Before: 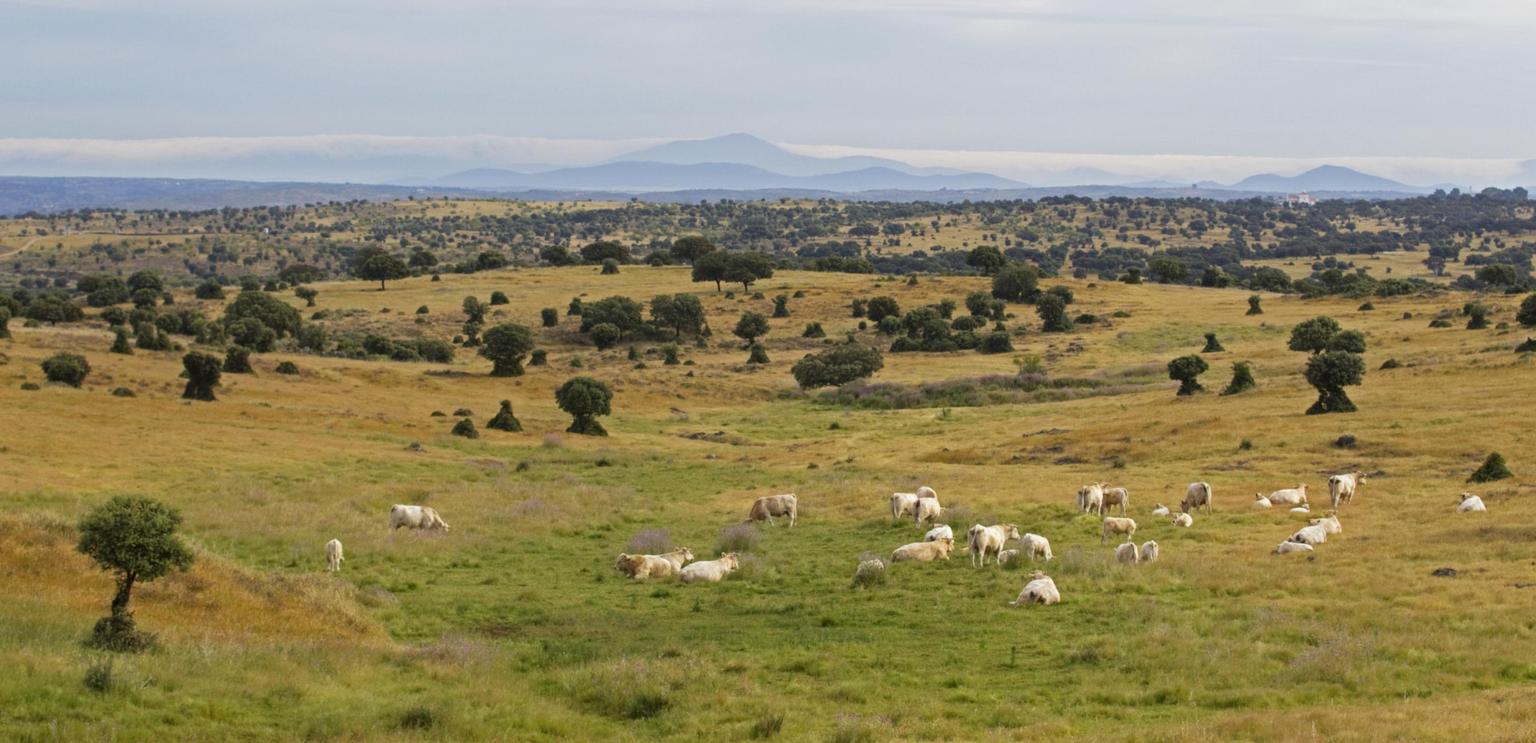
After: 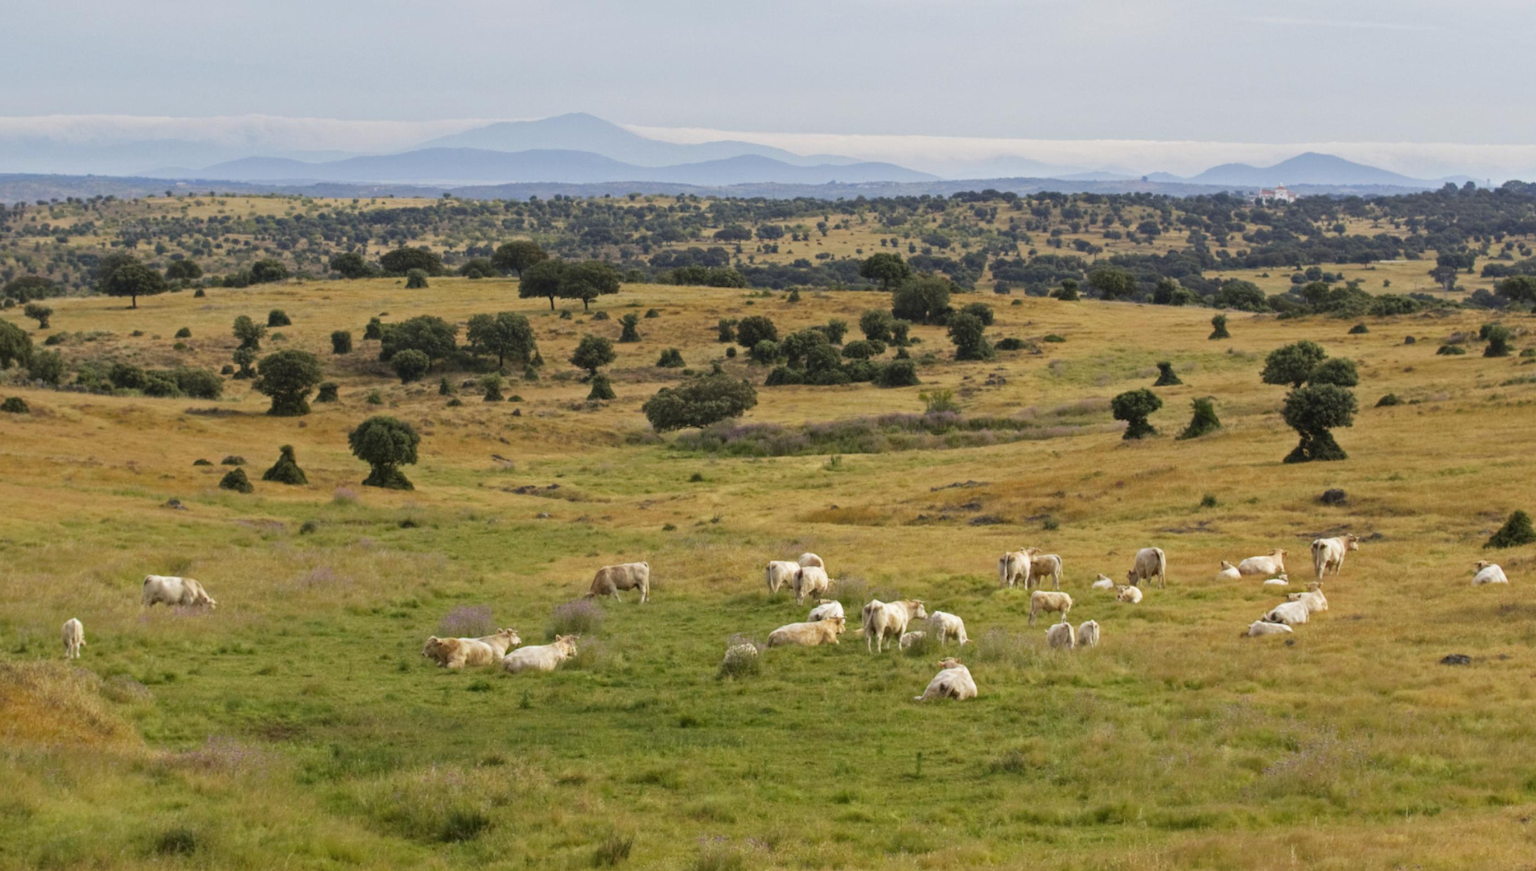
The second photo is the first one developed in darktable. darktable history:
tone equalizer: on, module defaults
crop and rotate: left 17.959%, top 5.771%, right 1.742%
